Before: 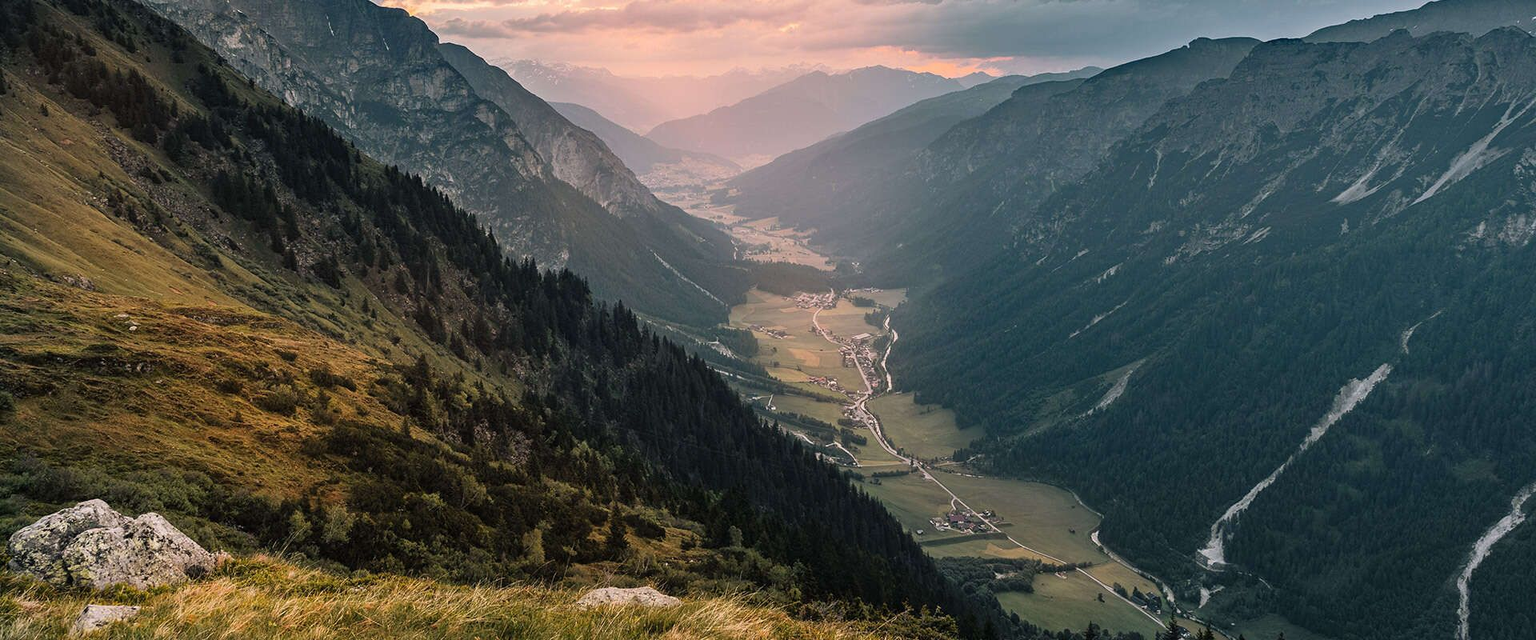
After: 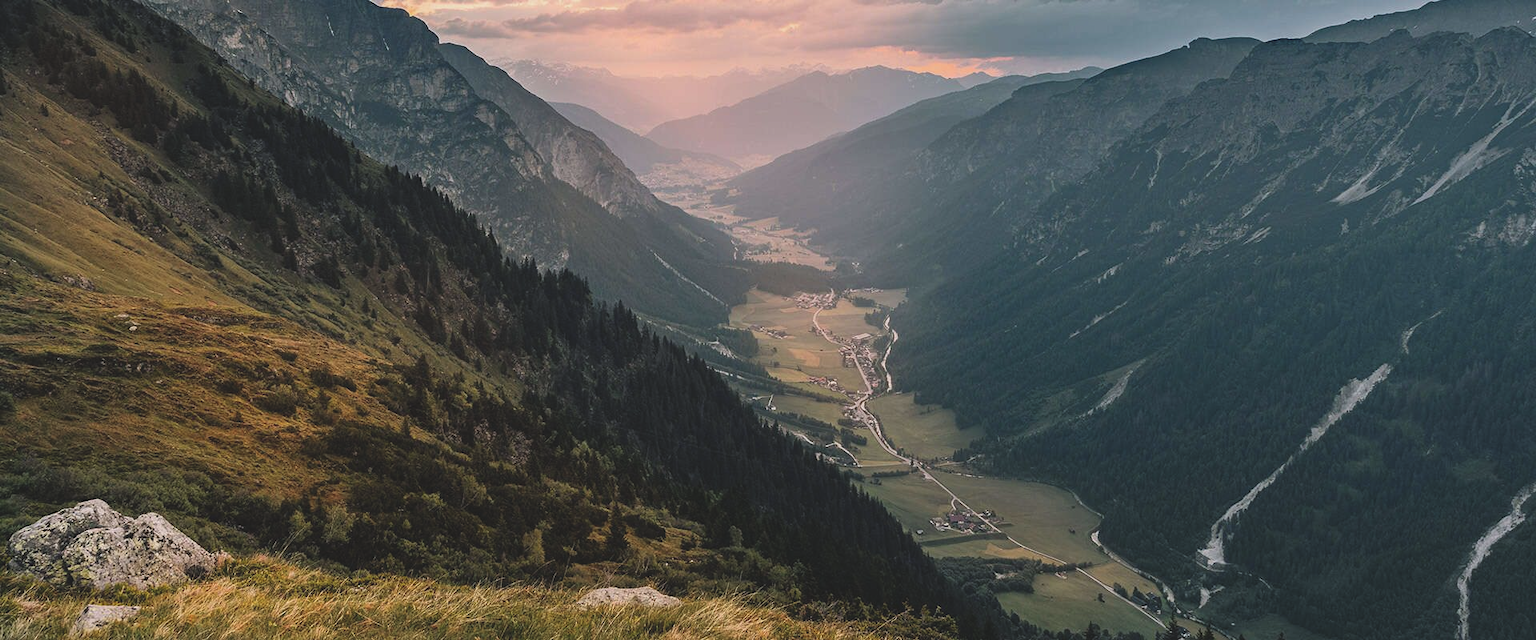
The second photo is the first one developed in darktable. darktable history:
exposure: black level correction -0.014, exposure -0.193 EV, compensate highlight preservation false
